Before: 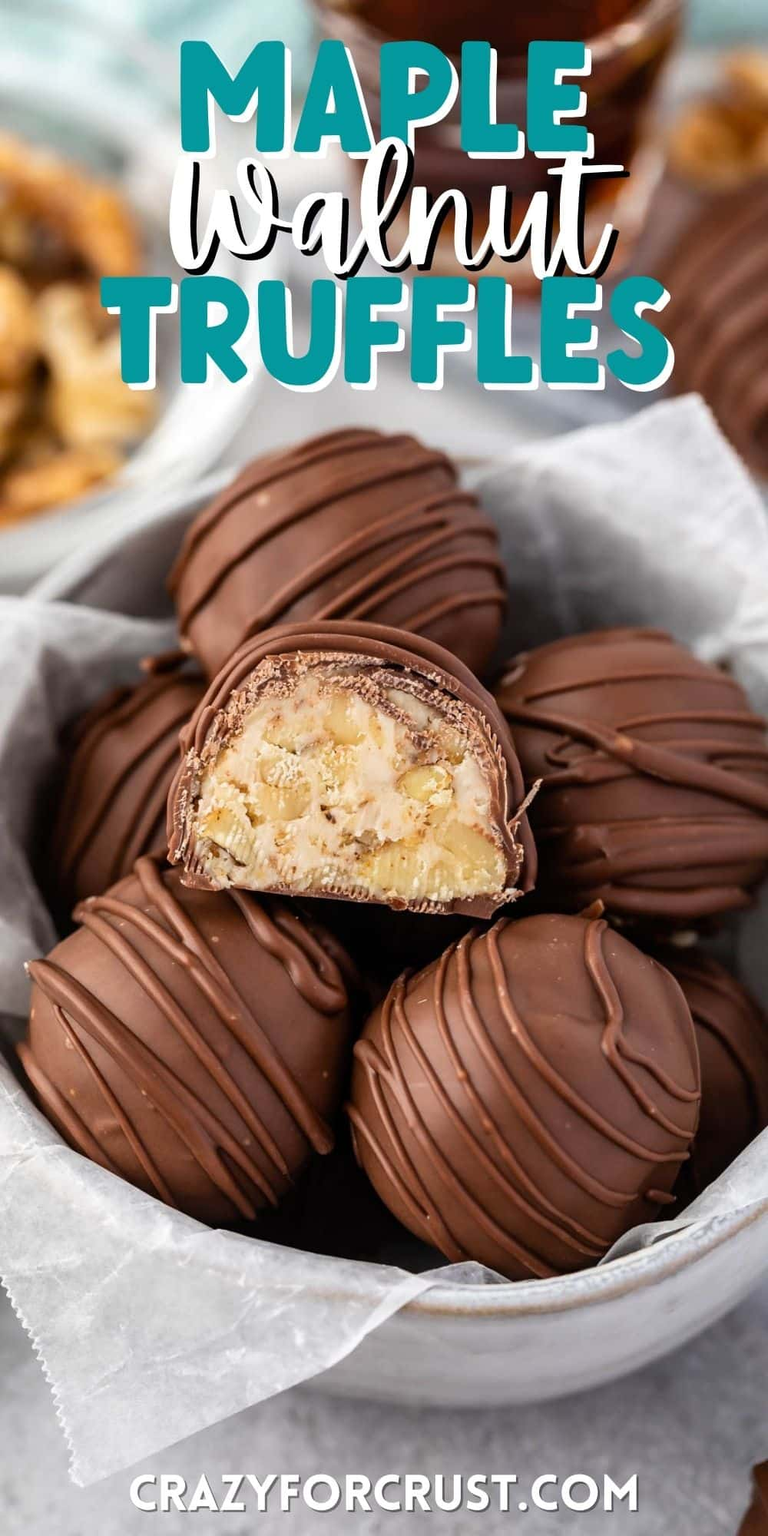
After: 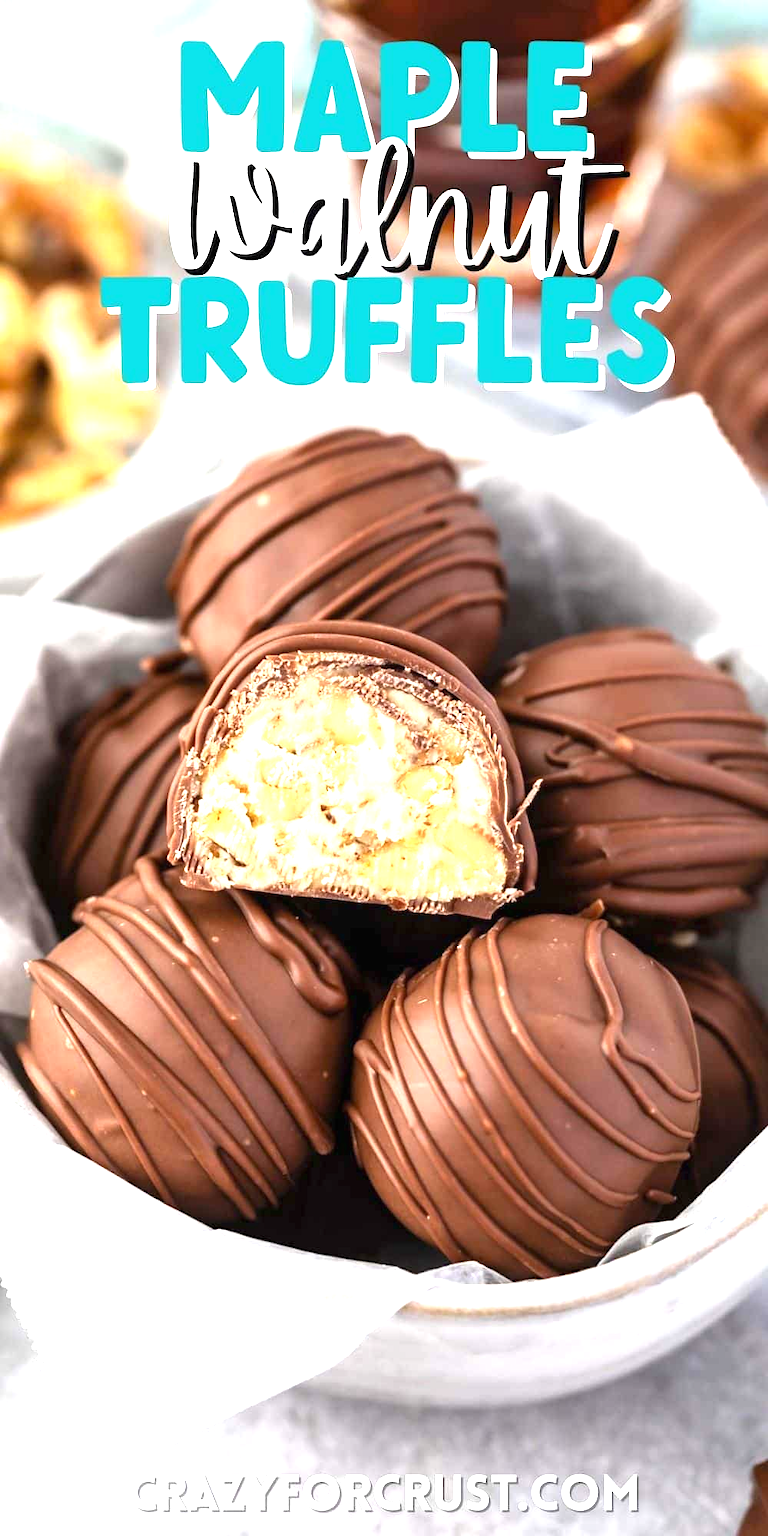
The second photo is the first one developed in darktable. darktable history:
exposure: black level correction 0, exposure 1.294 EV, compensate highlight preservation false
